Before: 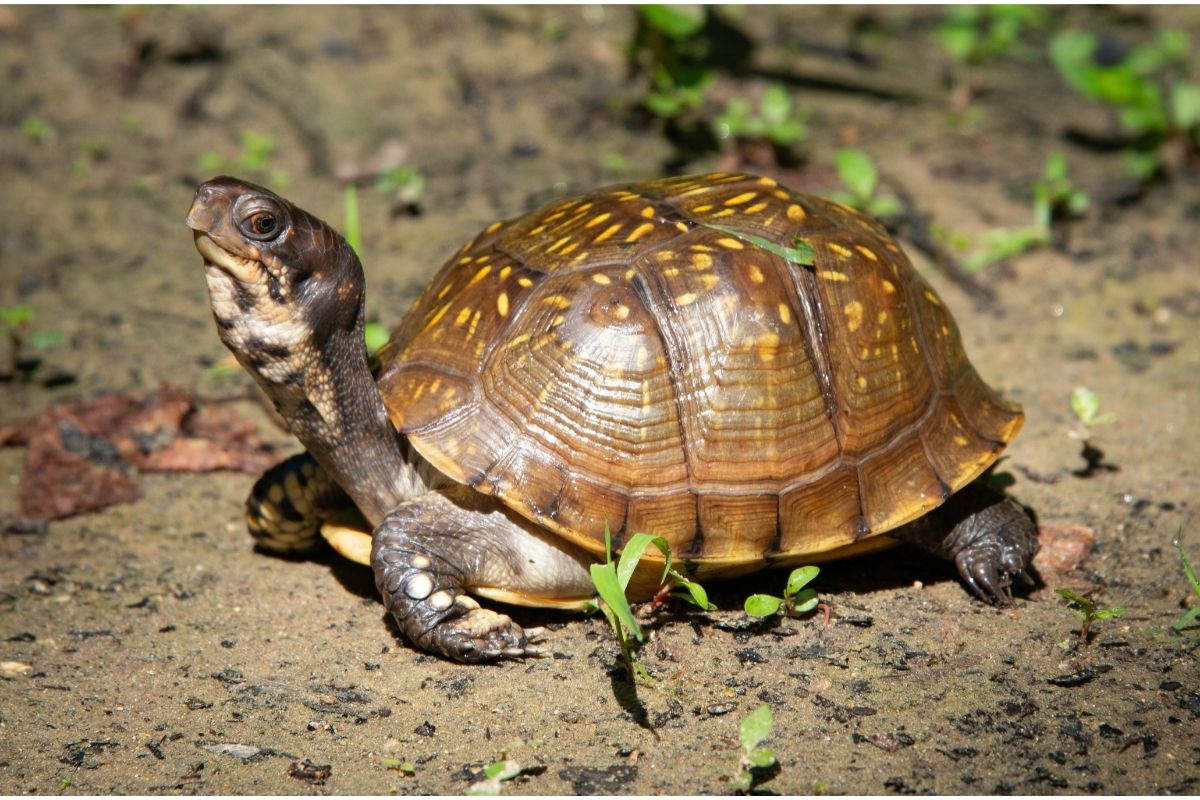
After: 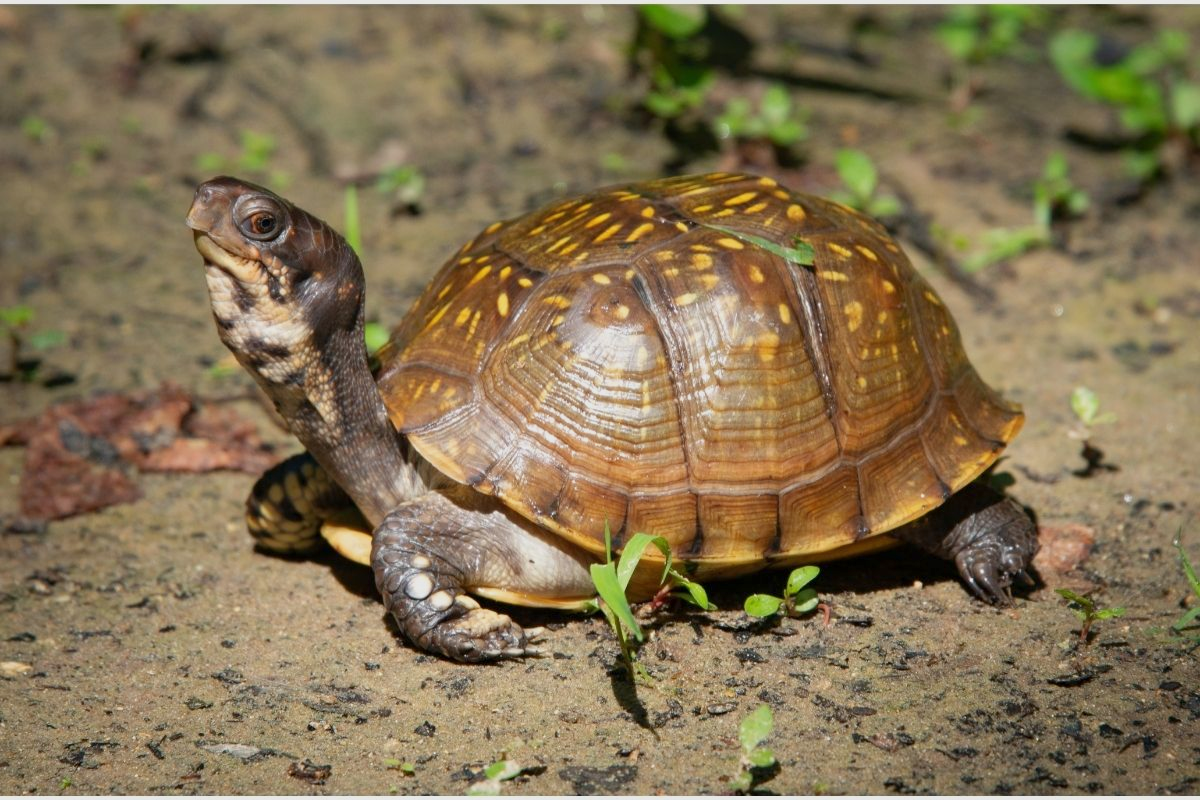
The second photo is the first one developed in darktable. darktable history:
color balance rgb: contrast -10%
exposure: exposure -0.064 EV, compensate highlight preservation false
